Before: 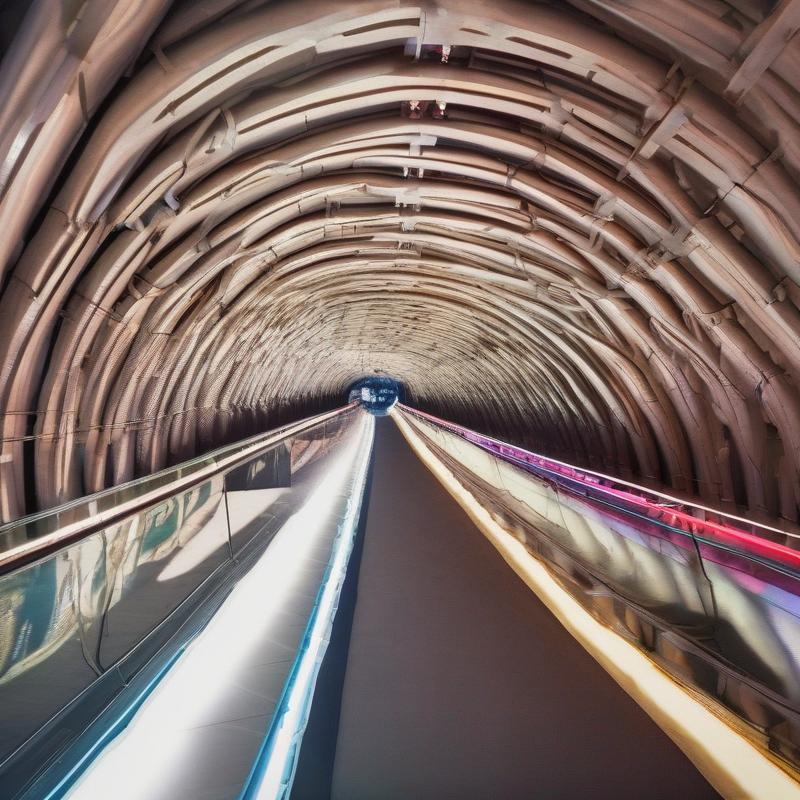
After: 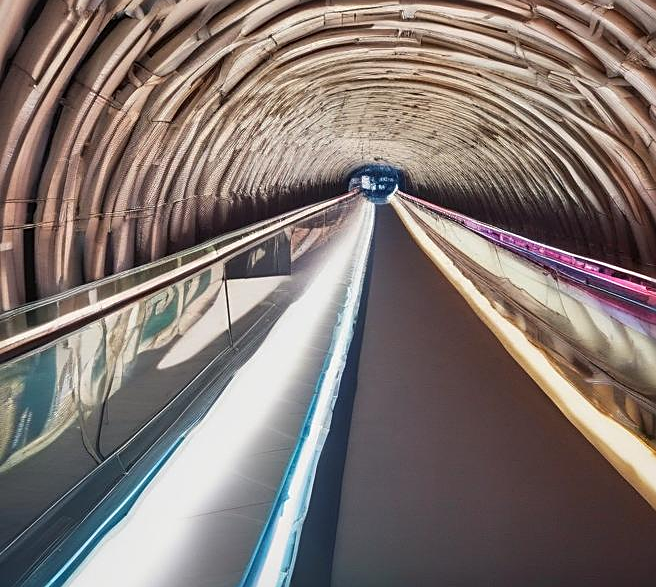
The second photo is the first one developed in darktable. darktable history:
sharpen: on, module defaults
crop: top 26.531%, right 17.959%
